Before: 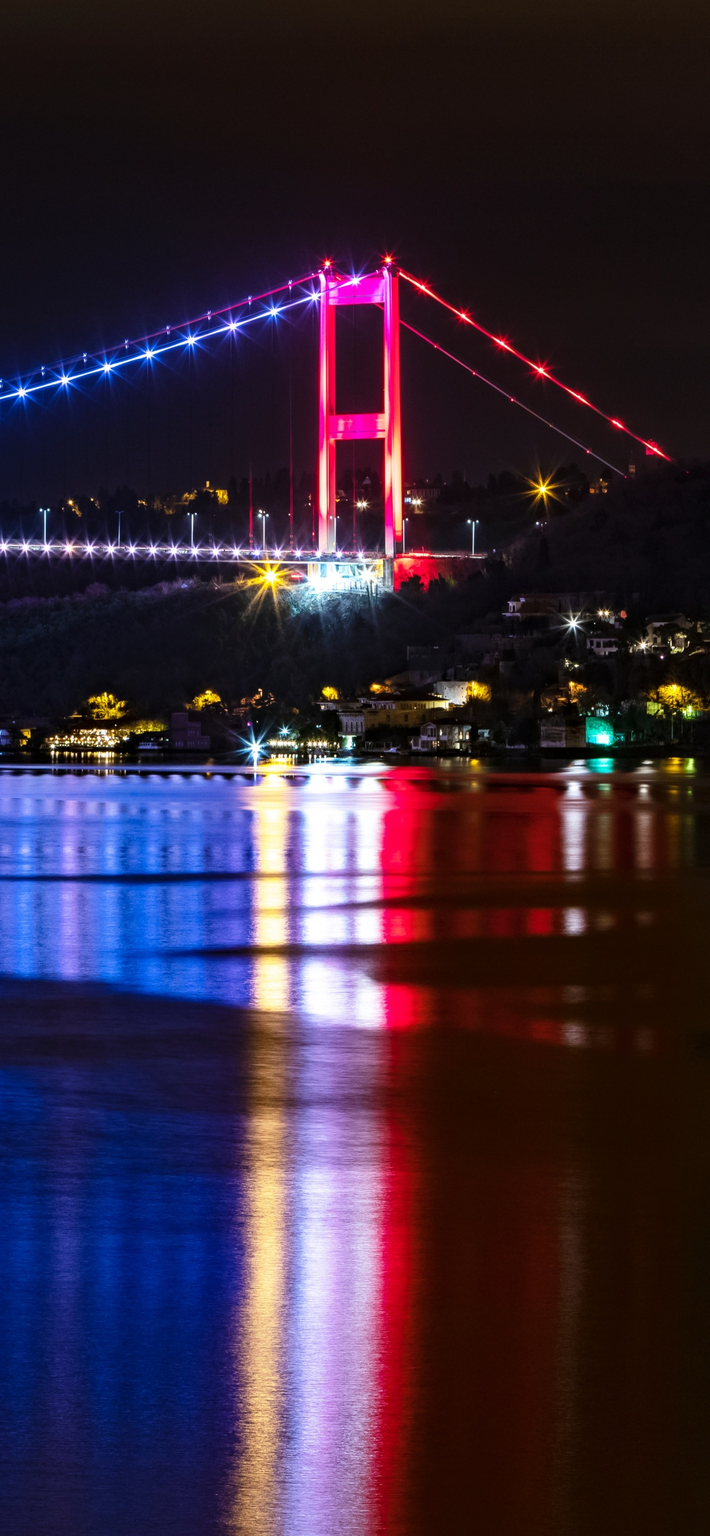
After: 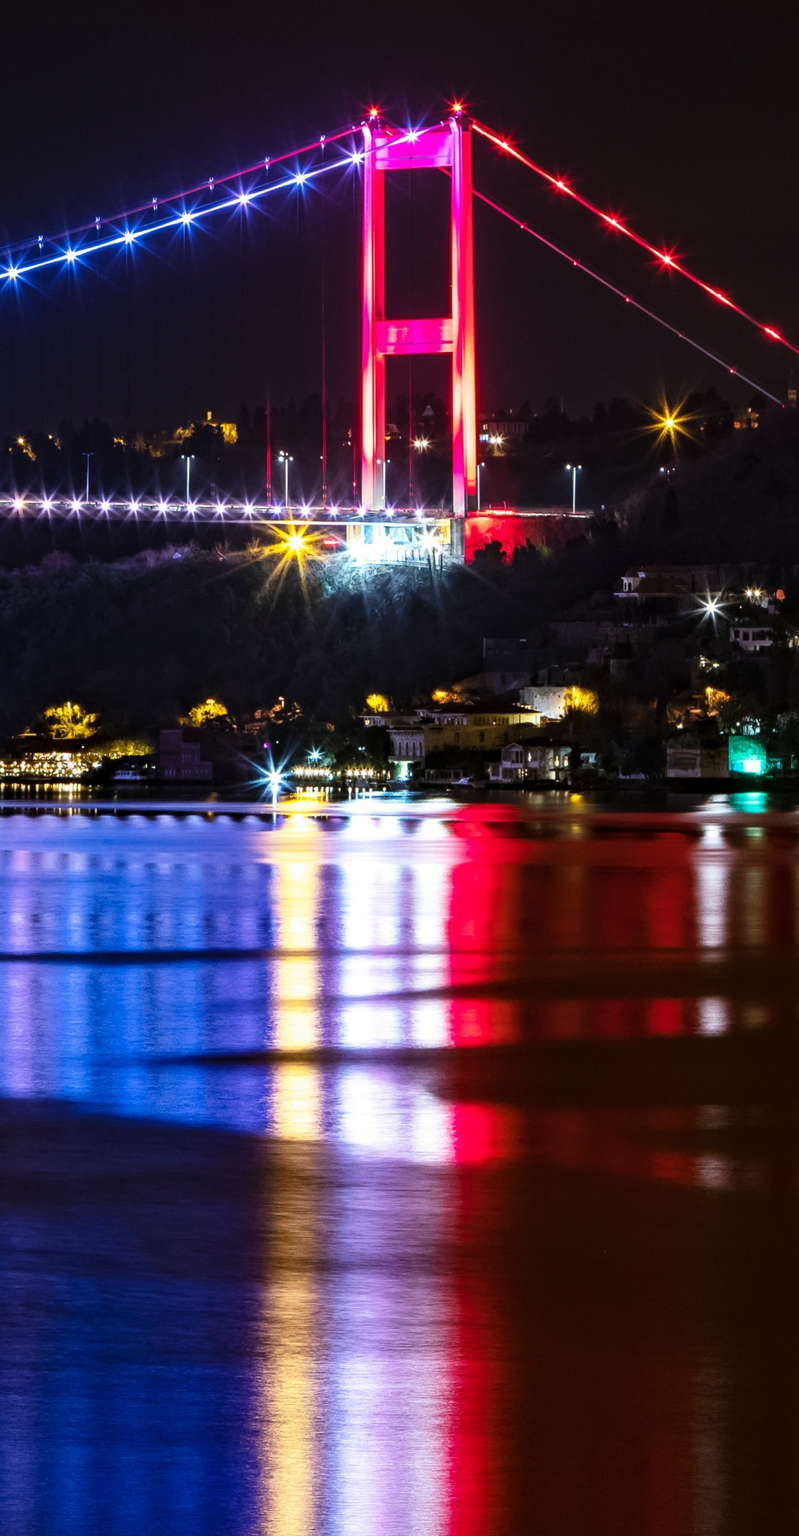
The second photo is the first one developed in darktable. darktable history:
crop: left 7.856%, top 11.836%, right 10.12%, bottom 15.387%
